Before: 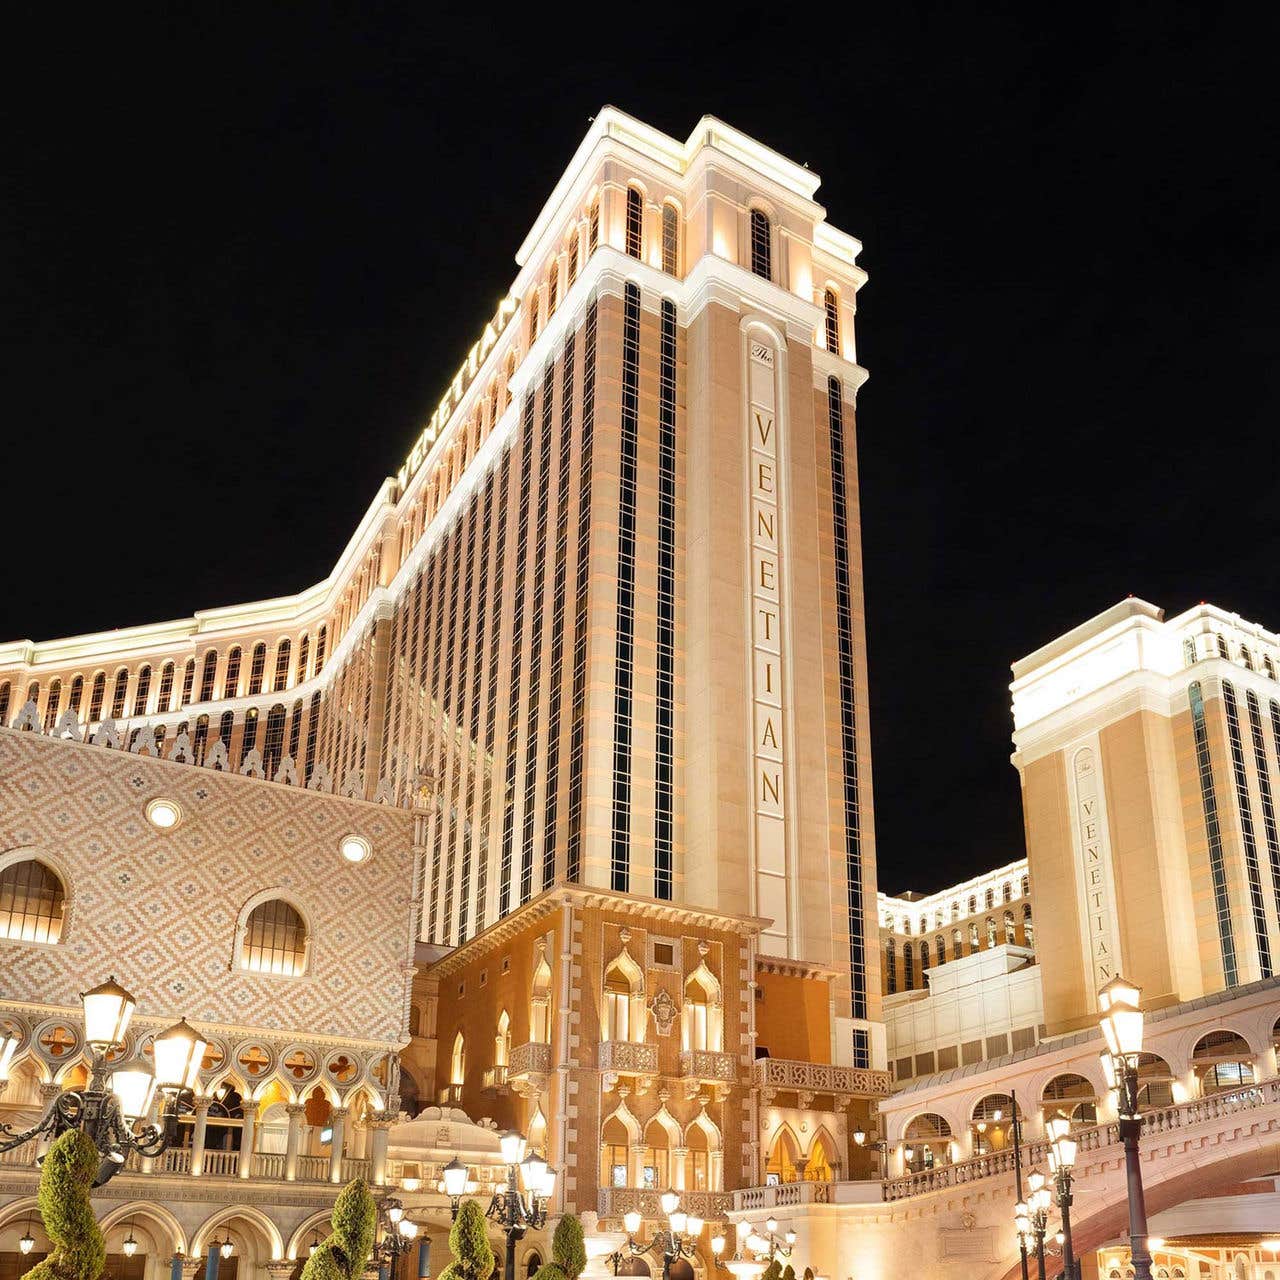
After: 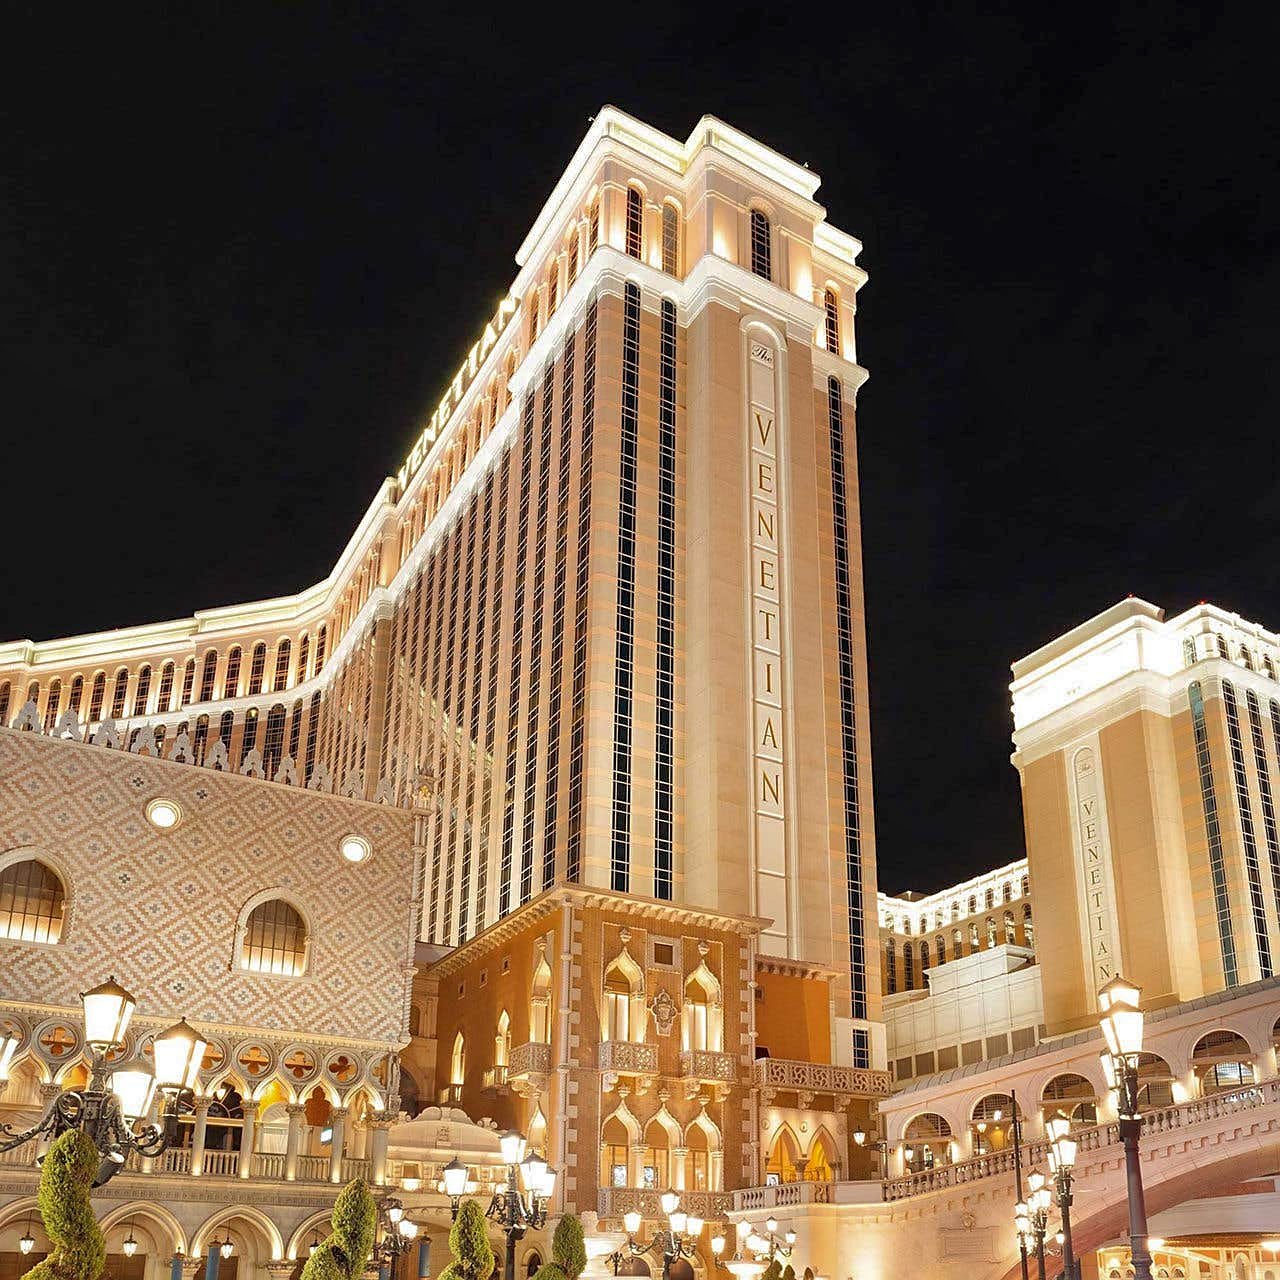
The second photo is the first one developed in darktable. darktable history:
shadows and highlights: on, module defaults
sharpen: radius 1.847, amount 0.394, threshold 1.304
